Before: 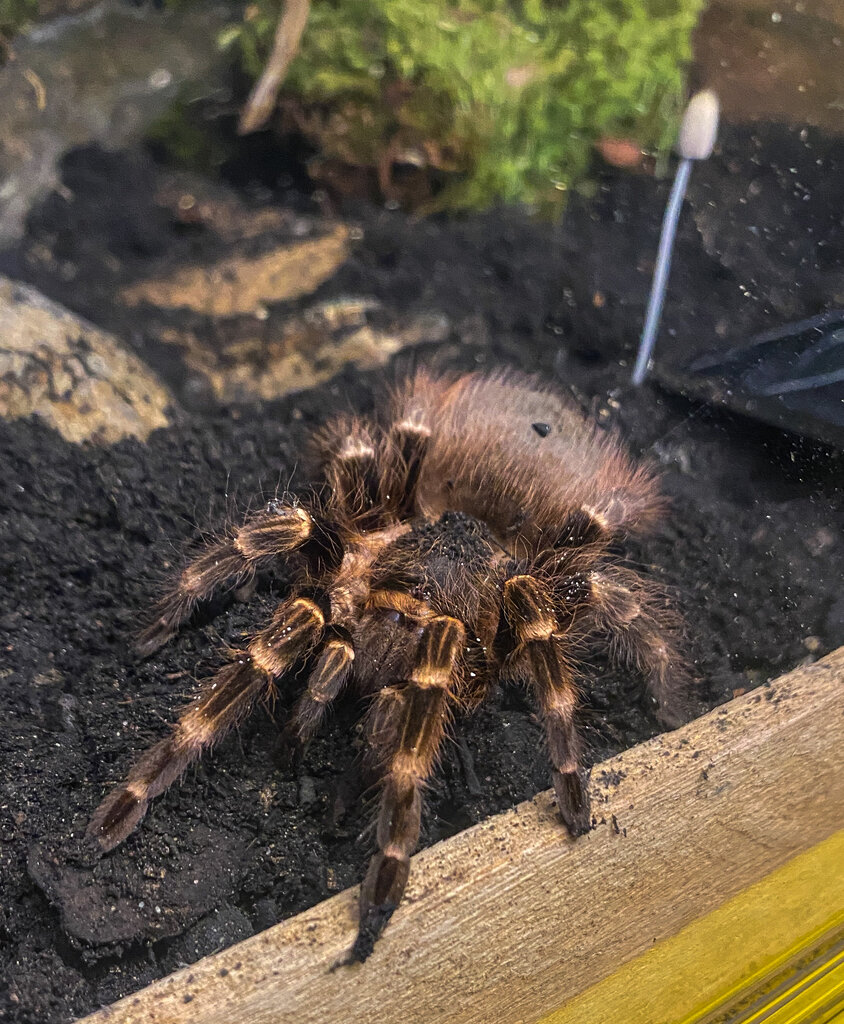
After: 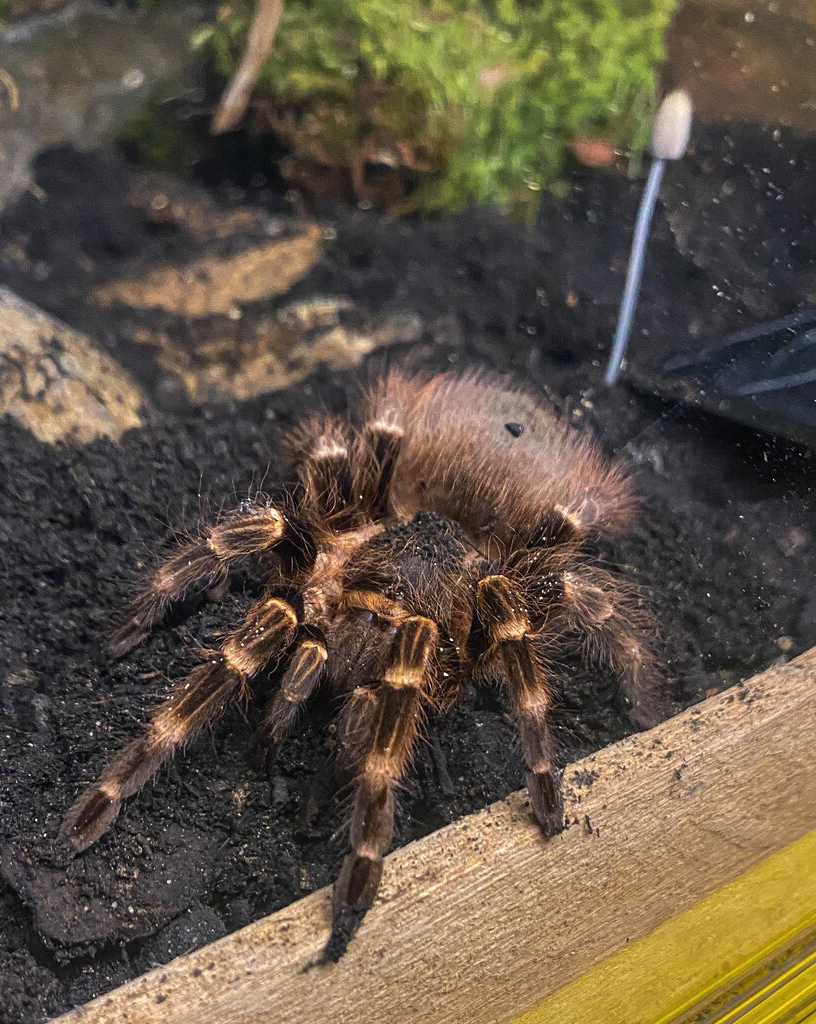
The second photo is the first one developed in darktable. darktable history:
color balance rgb: on, module defaults
crop and rotate: left 3.238%
